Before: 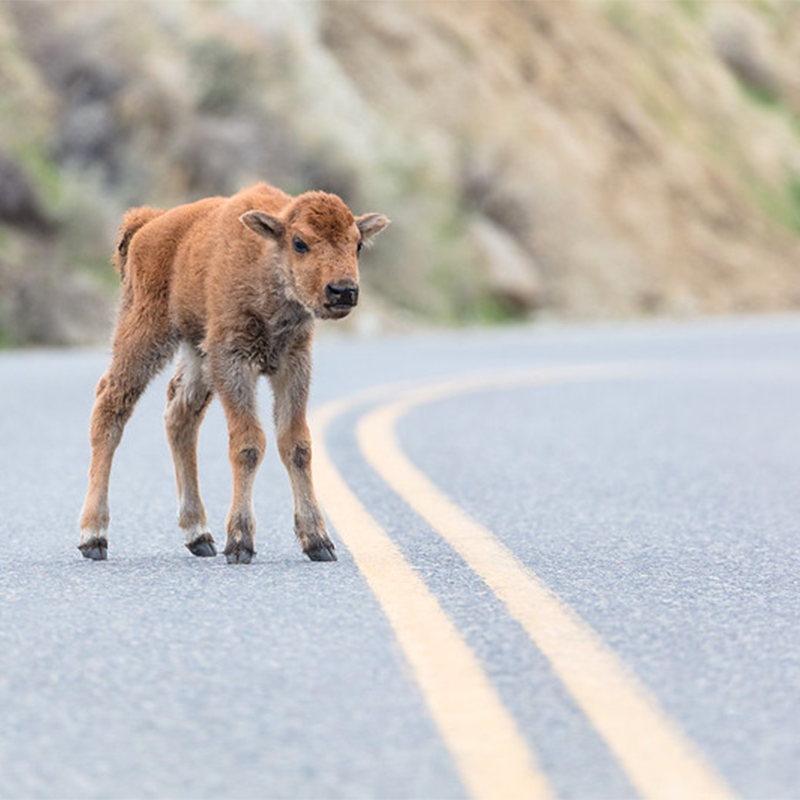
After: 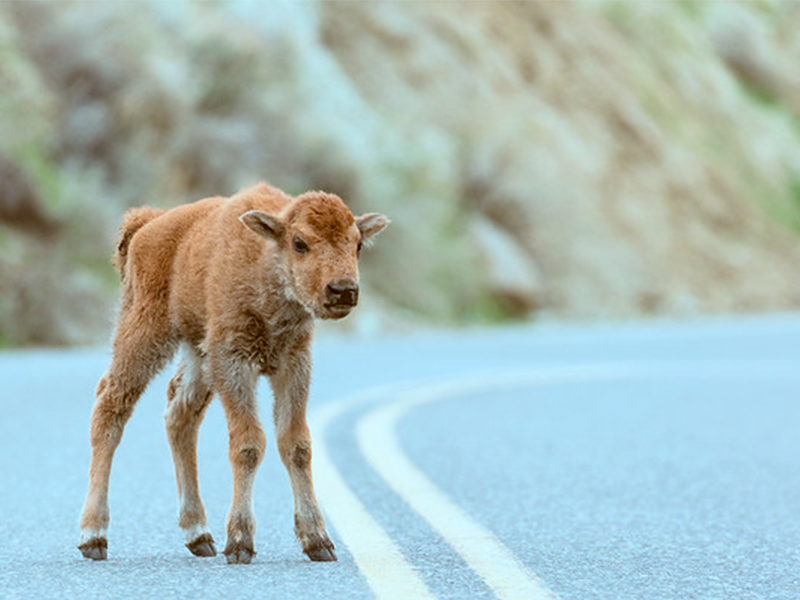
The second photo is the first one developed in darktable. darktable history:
color correction: highlights a* -14.59, highlights b* -16.54, shadows a* 10.86, shadows b* 29.76
crop: bottom 24.986%
base curve: preserve colors none
